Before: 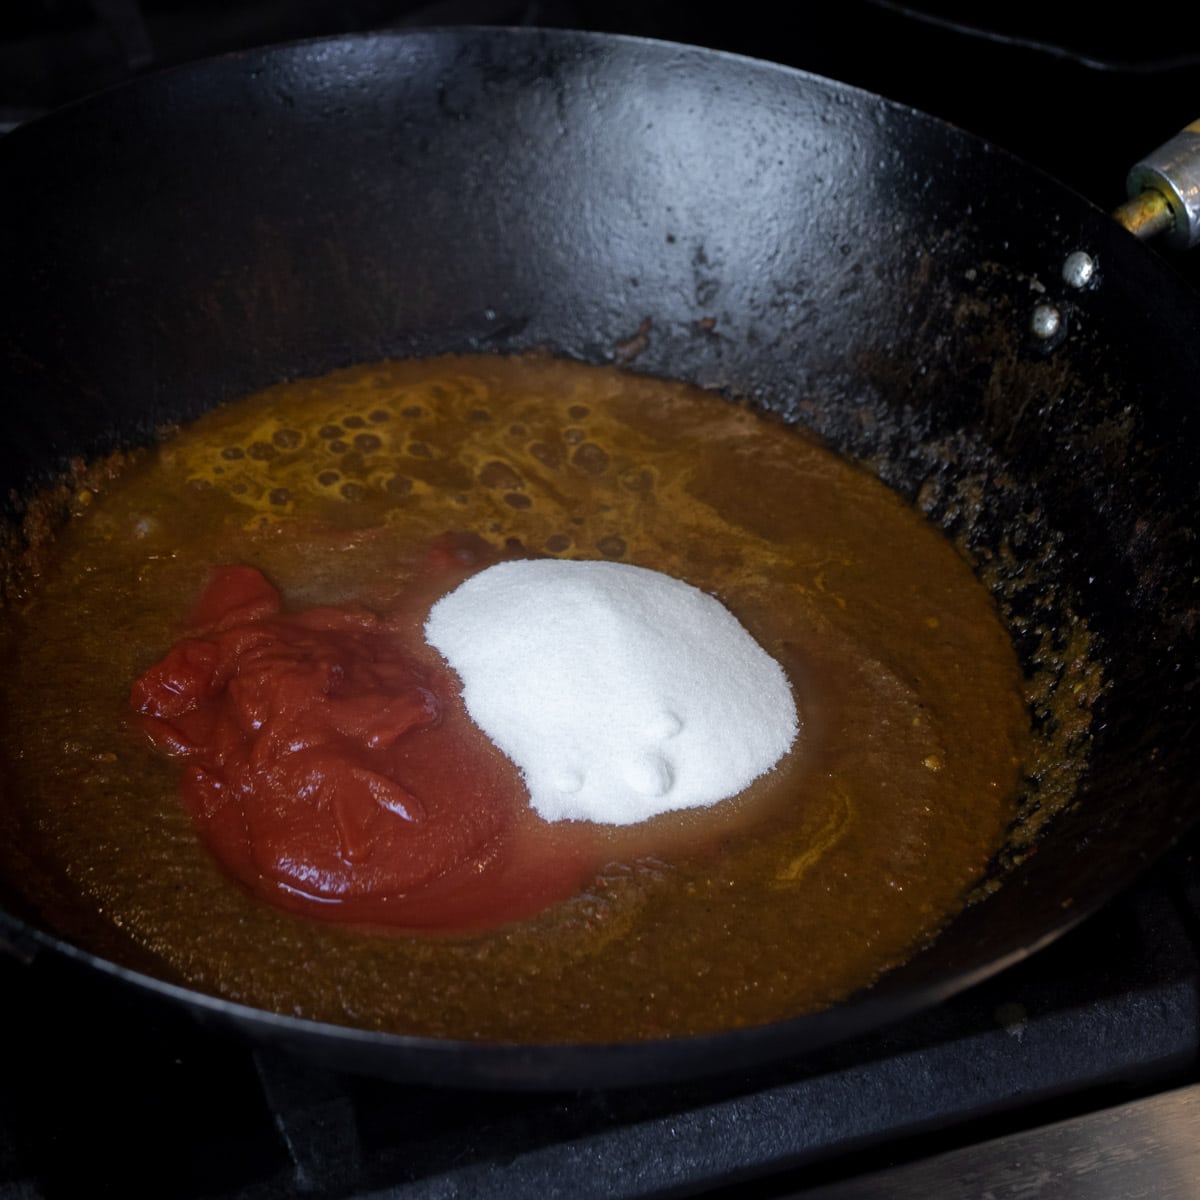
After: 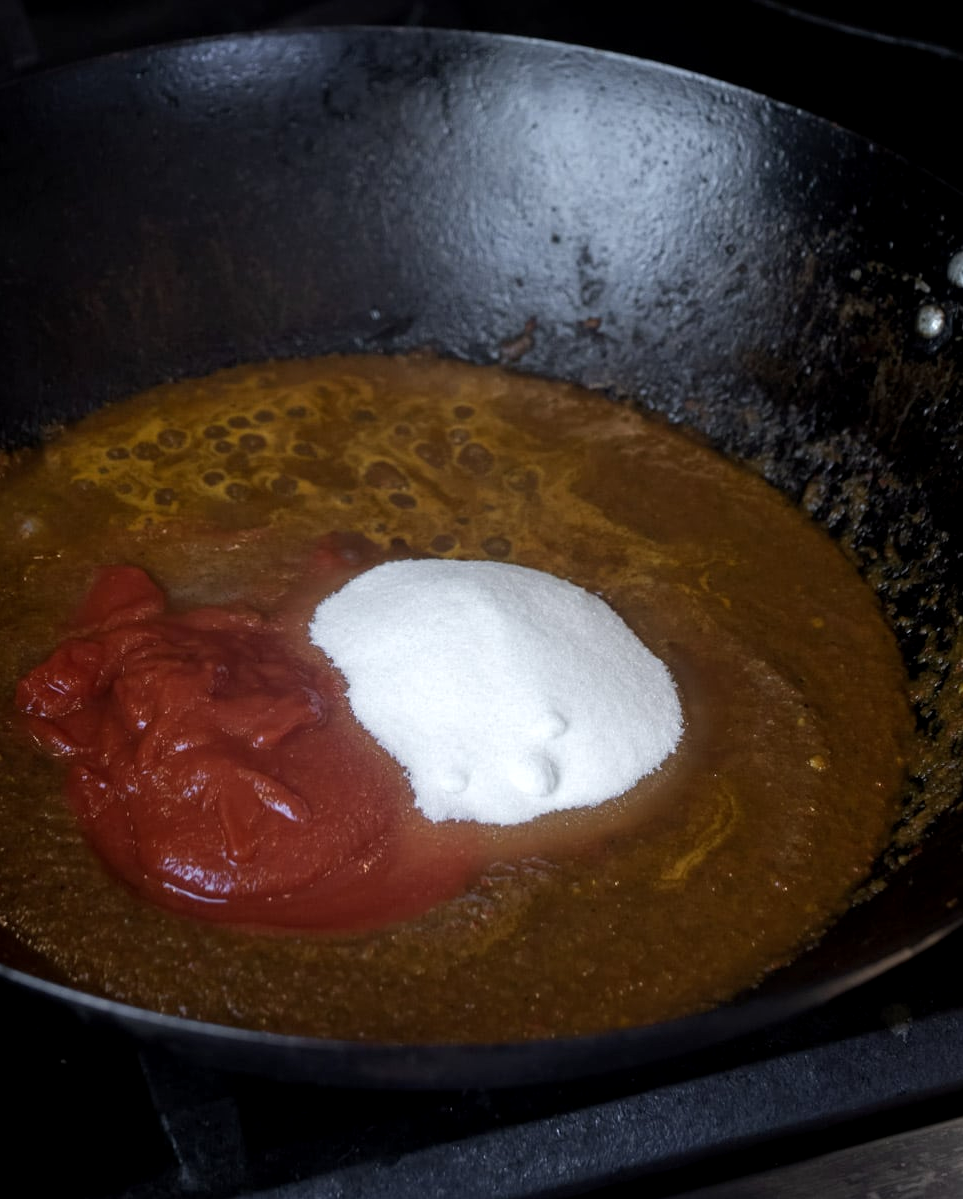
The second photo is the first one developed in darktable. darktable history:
local contrast: highlights 107%, shadows 99%, detail 119%, midtone range 0.2
crop and rotate: left 9.594%, right 10.141%
